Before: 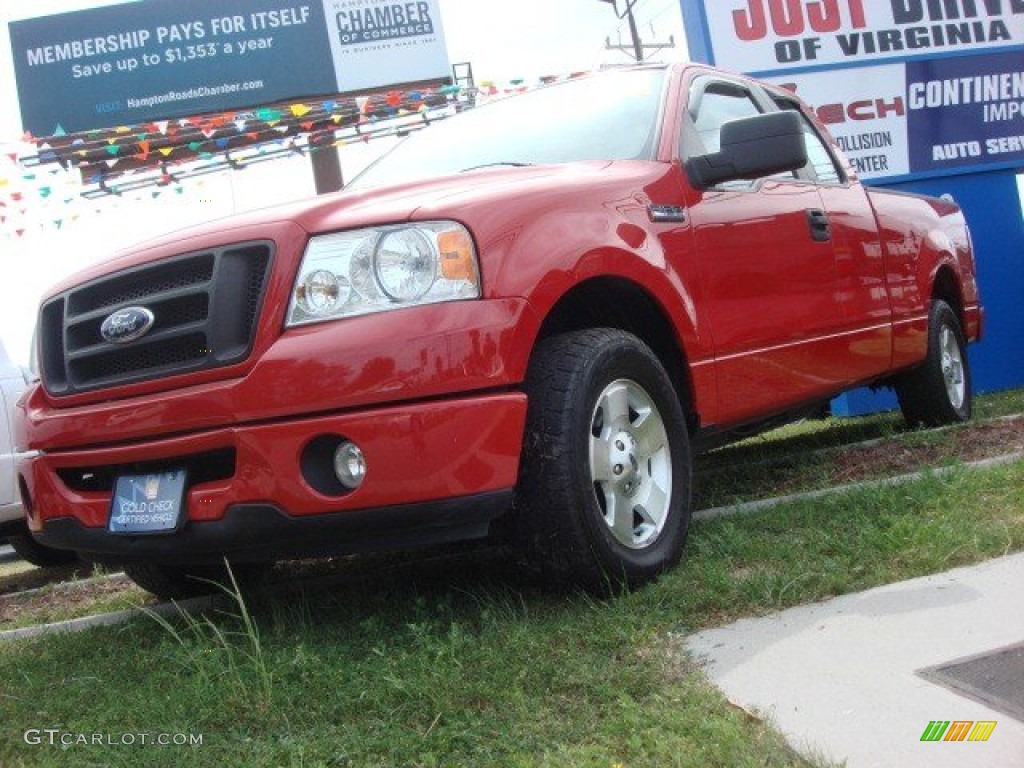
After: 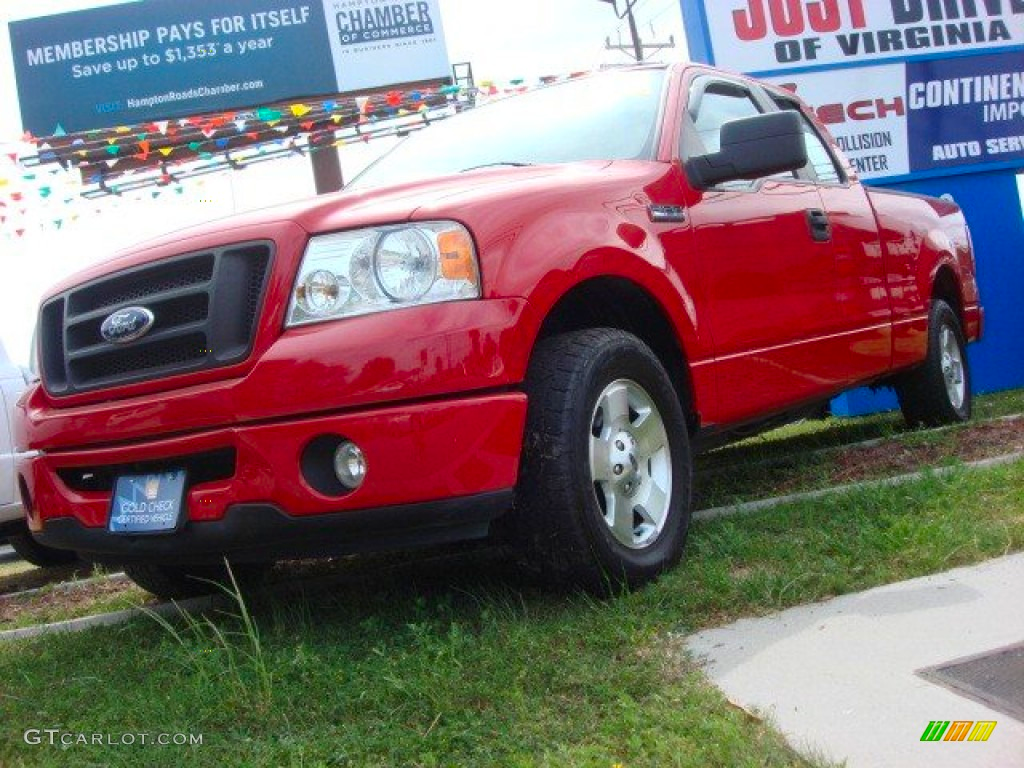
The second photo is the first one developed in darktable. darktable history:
contrast brightness saturation: brightness -0.016, saturation 0.341
